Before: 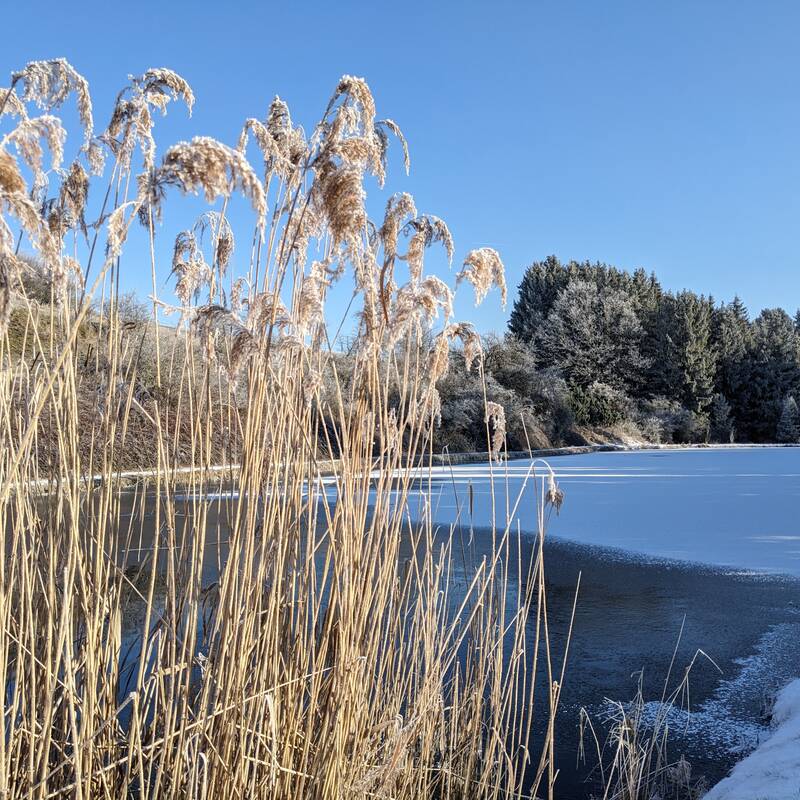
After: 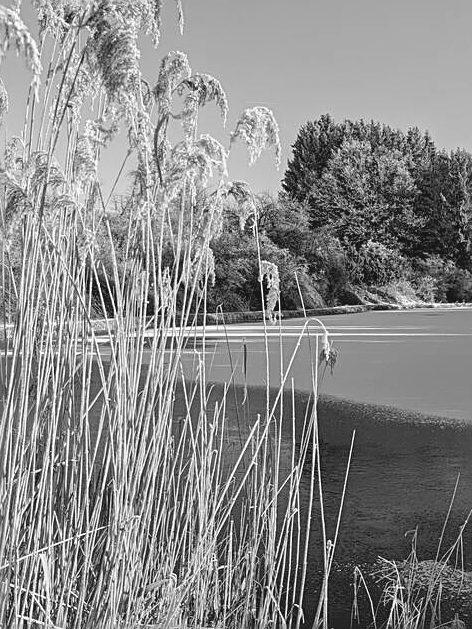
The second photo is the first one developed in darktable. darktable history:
crop and rotate: left 28.256%, top 17.734%, right 12.656%, bottom 3.573%
sharpen: on, module defaults
contrast brightness saturation: contrast -0.1, brightness 0.05, saturation 0.08
monochrome: on, module defaults
